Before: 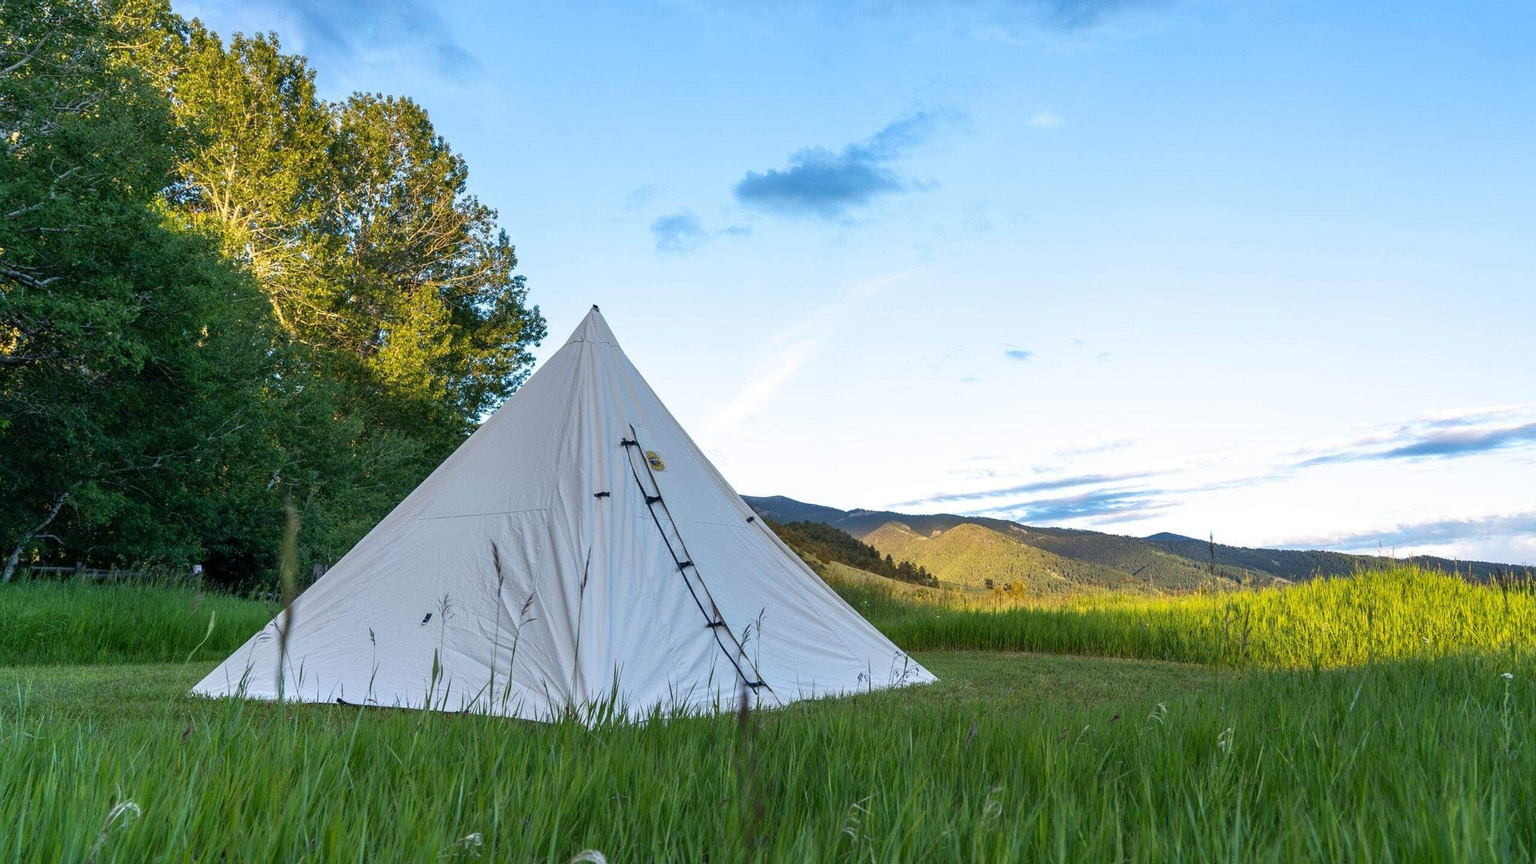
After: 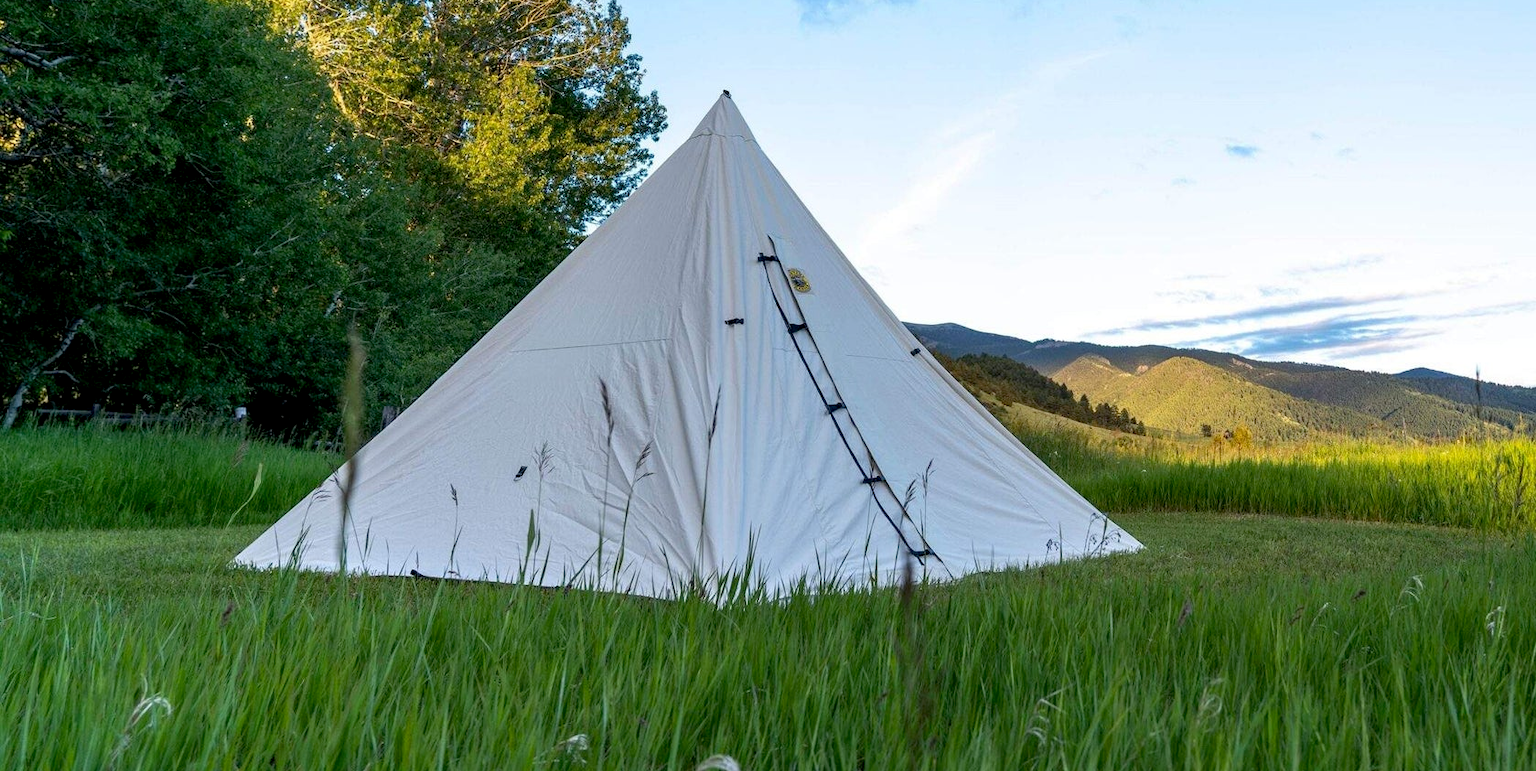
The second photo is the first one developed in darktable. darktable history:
crop: top 26.774%, right 17.981%
exposure: black level correction 0.007, compensate exposure bias true, compensate highlight preservation false
